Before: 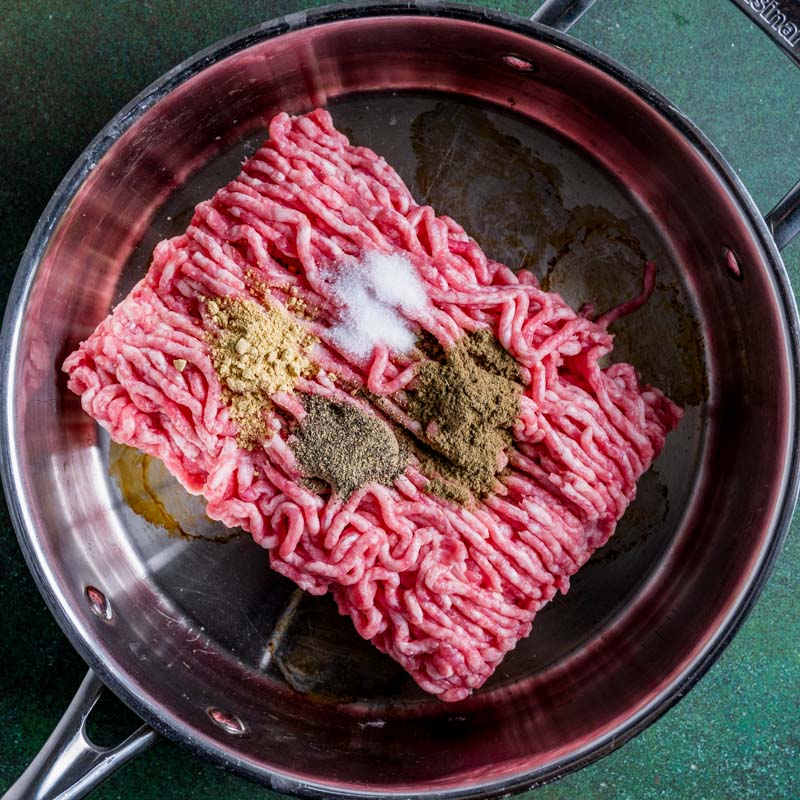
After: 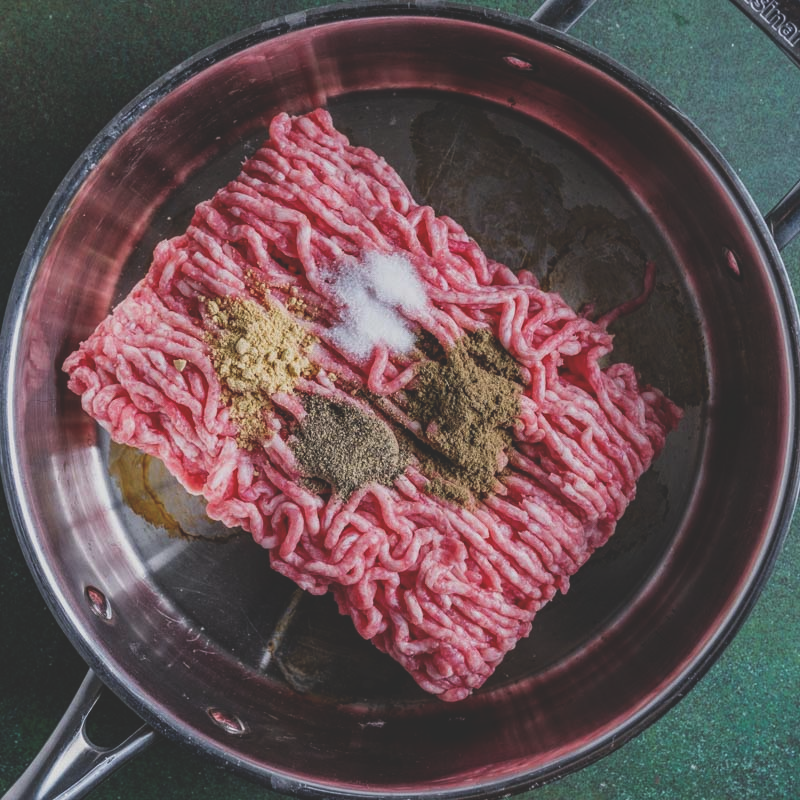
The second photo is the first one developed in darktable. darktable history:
exposure: black level correction -0.036, exposure -0.497 EV, compensate highlight preservation false
local contrast: highlights 100%, shadows 100%, detail 120%, midtone range 0.2
